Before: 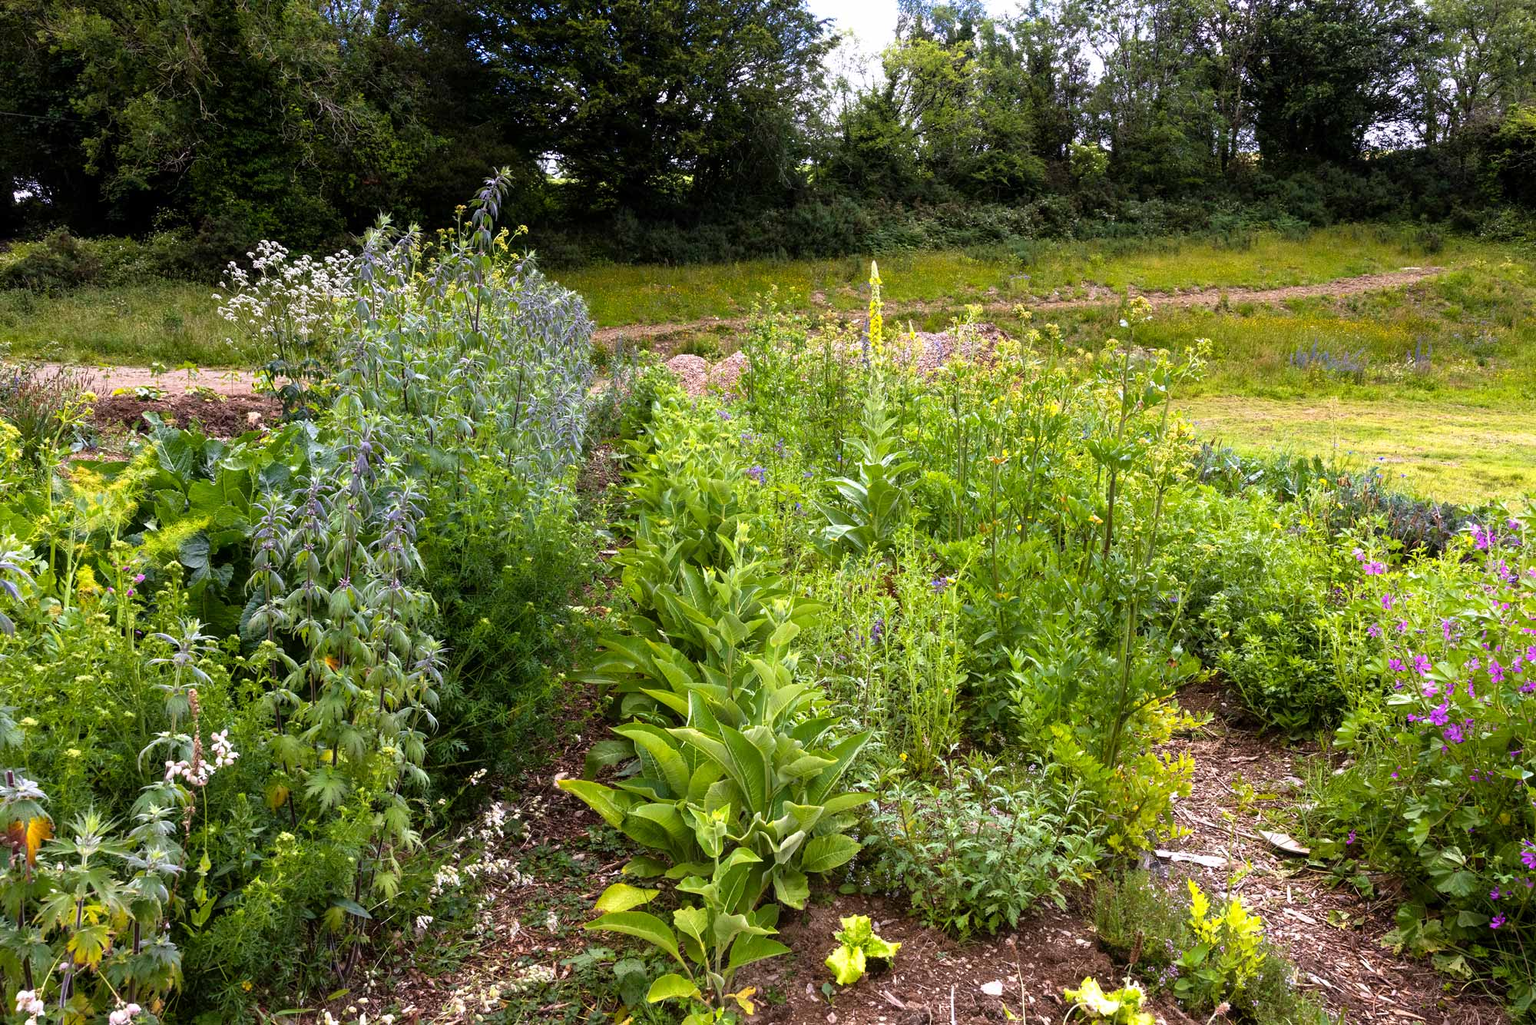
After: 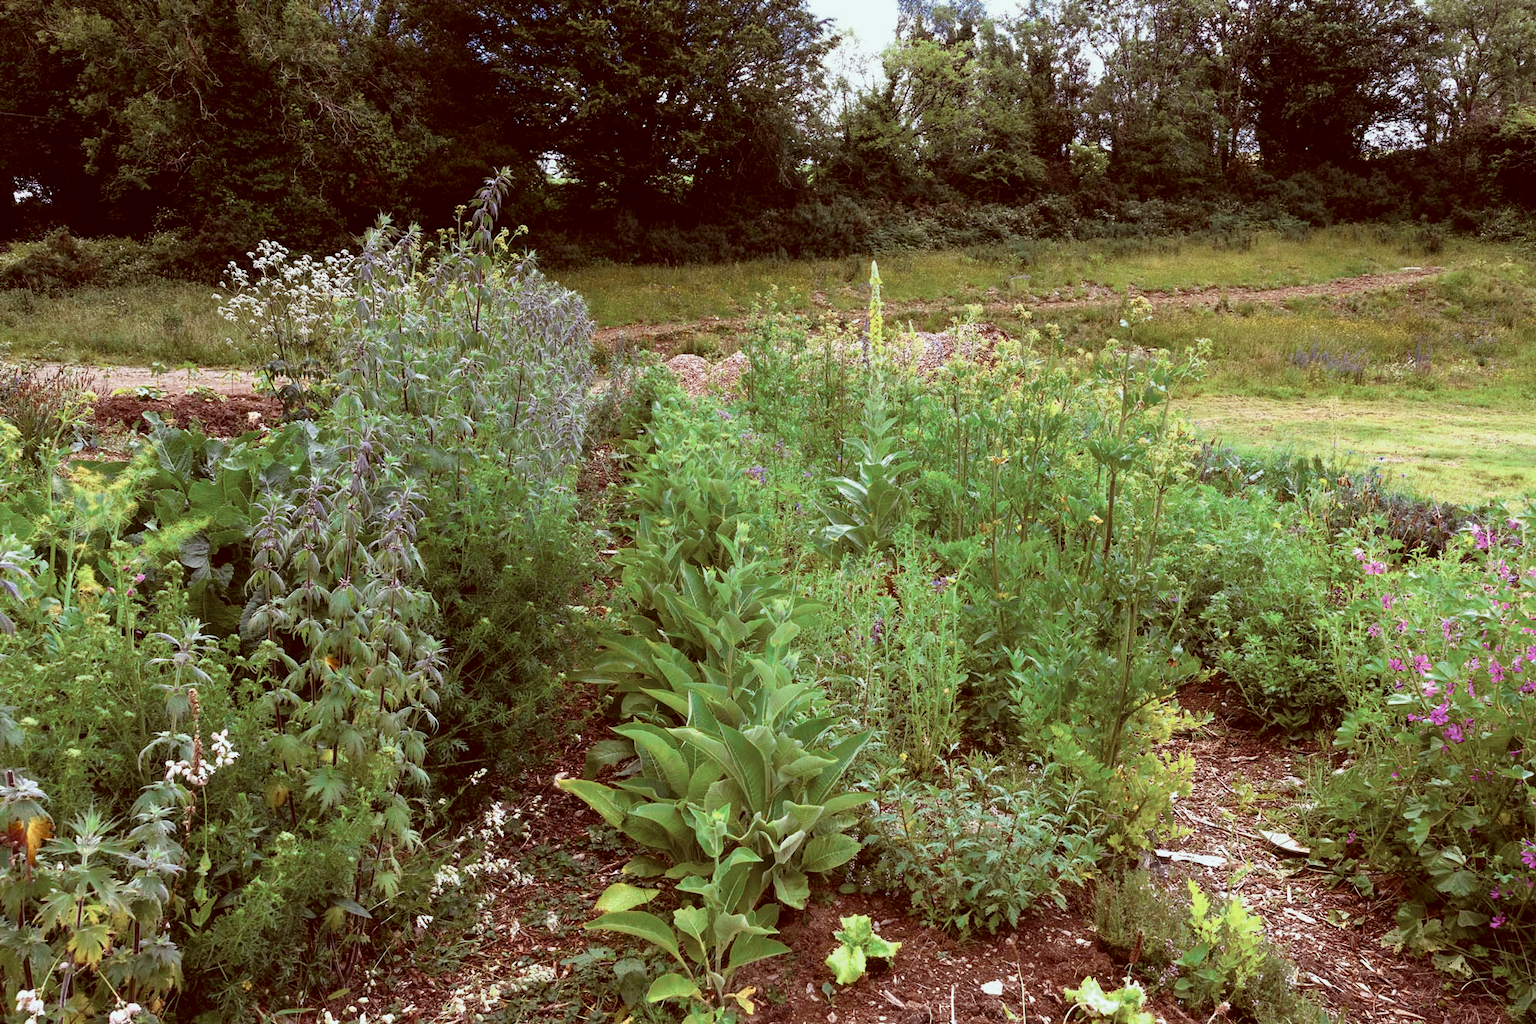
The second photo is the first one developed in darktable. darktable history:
color correction: highlights a* -6.99, highlights b* -0.18, shadows a* 20.21, shadows b* 12.16
color zones: curves: ch0 [(0, 0.5) (0.125, 0.4) (0.25, 0.5) (0.375, 0.4) (0.5, 0.4) (0.625, 0.35) (0.75, 0.35) (0.875, 0.5)]; ch1 [(0, 0.35) (0.125, 0.45) (0.25, 0.35) (0.375, 0.35) (0.5, 0.35) (0.625, 0.35) (0.75, 0.45) (0.875, 0.35)]; ch2 [(0, 0.6) (0.125, 0.5) (0.25, 0.5) (0.375, 0.6) (0.5, 0.6) (0.625, 0.5) (0.75, 0.5) (0.875, 0.5)], mix 19.86%
